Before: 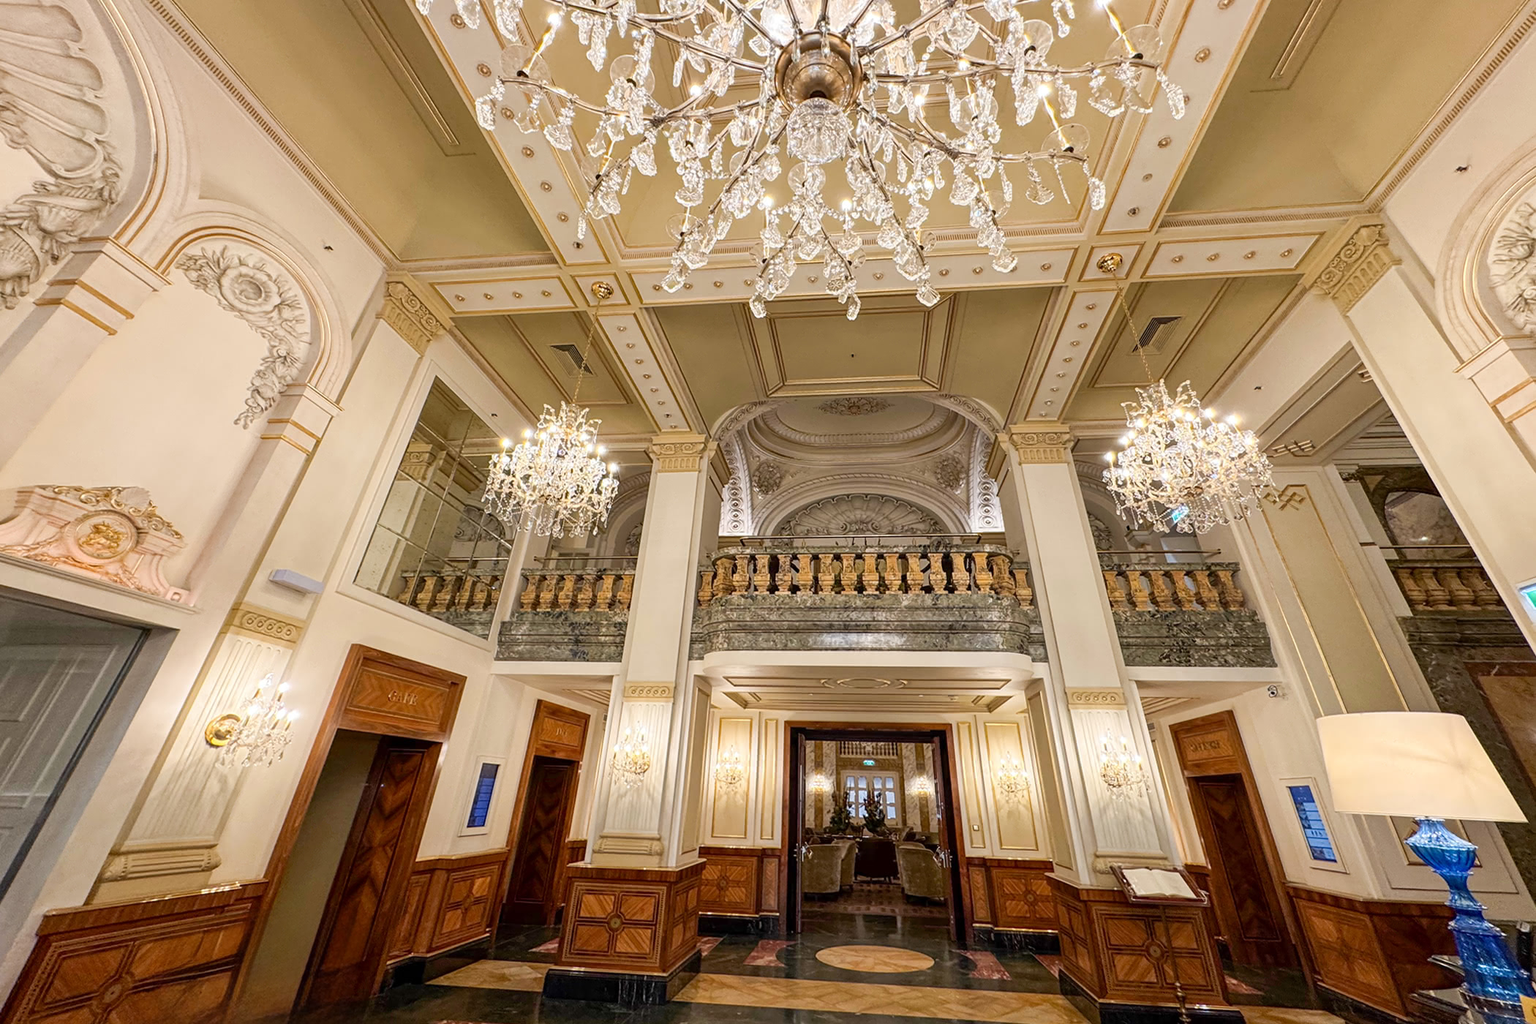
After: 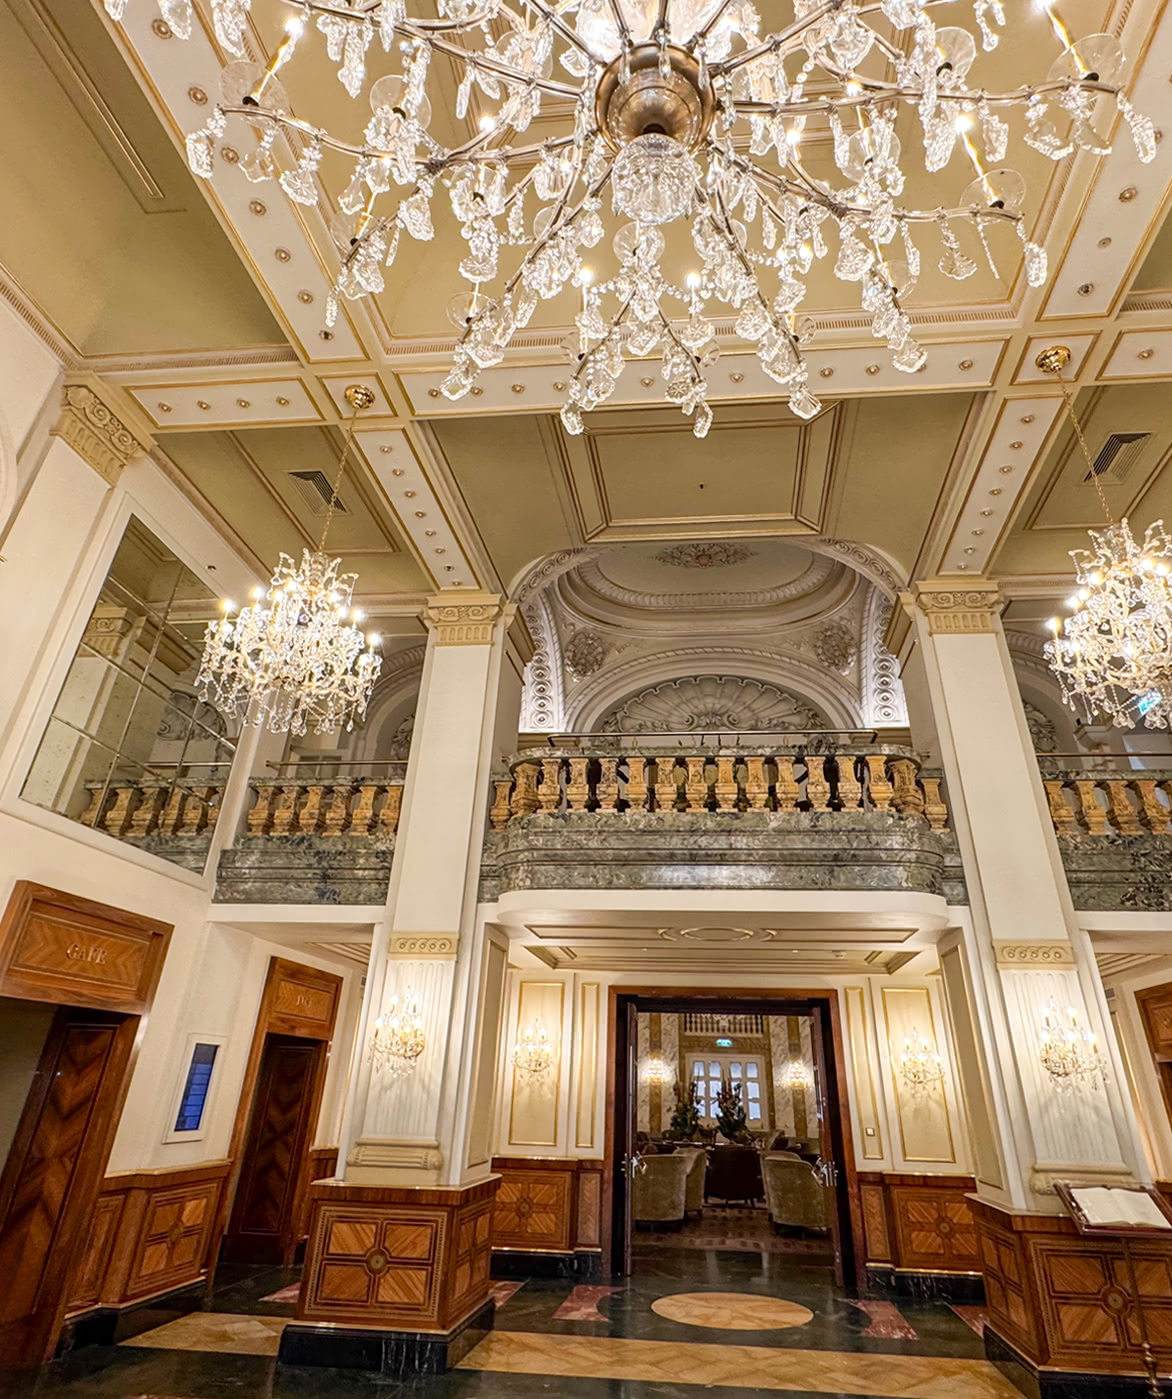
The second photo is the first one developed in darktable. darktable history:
crop: left 22.099%, right 22.053%, bottom 0.007%
